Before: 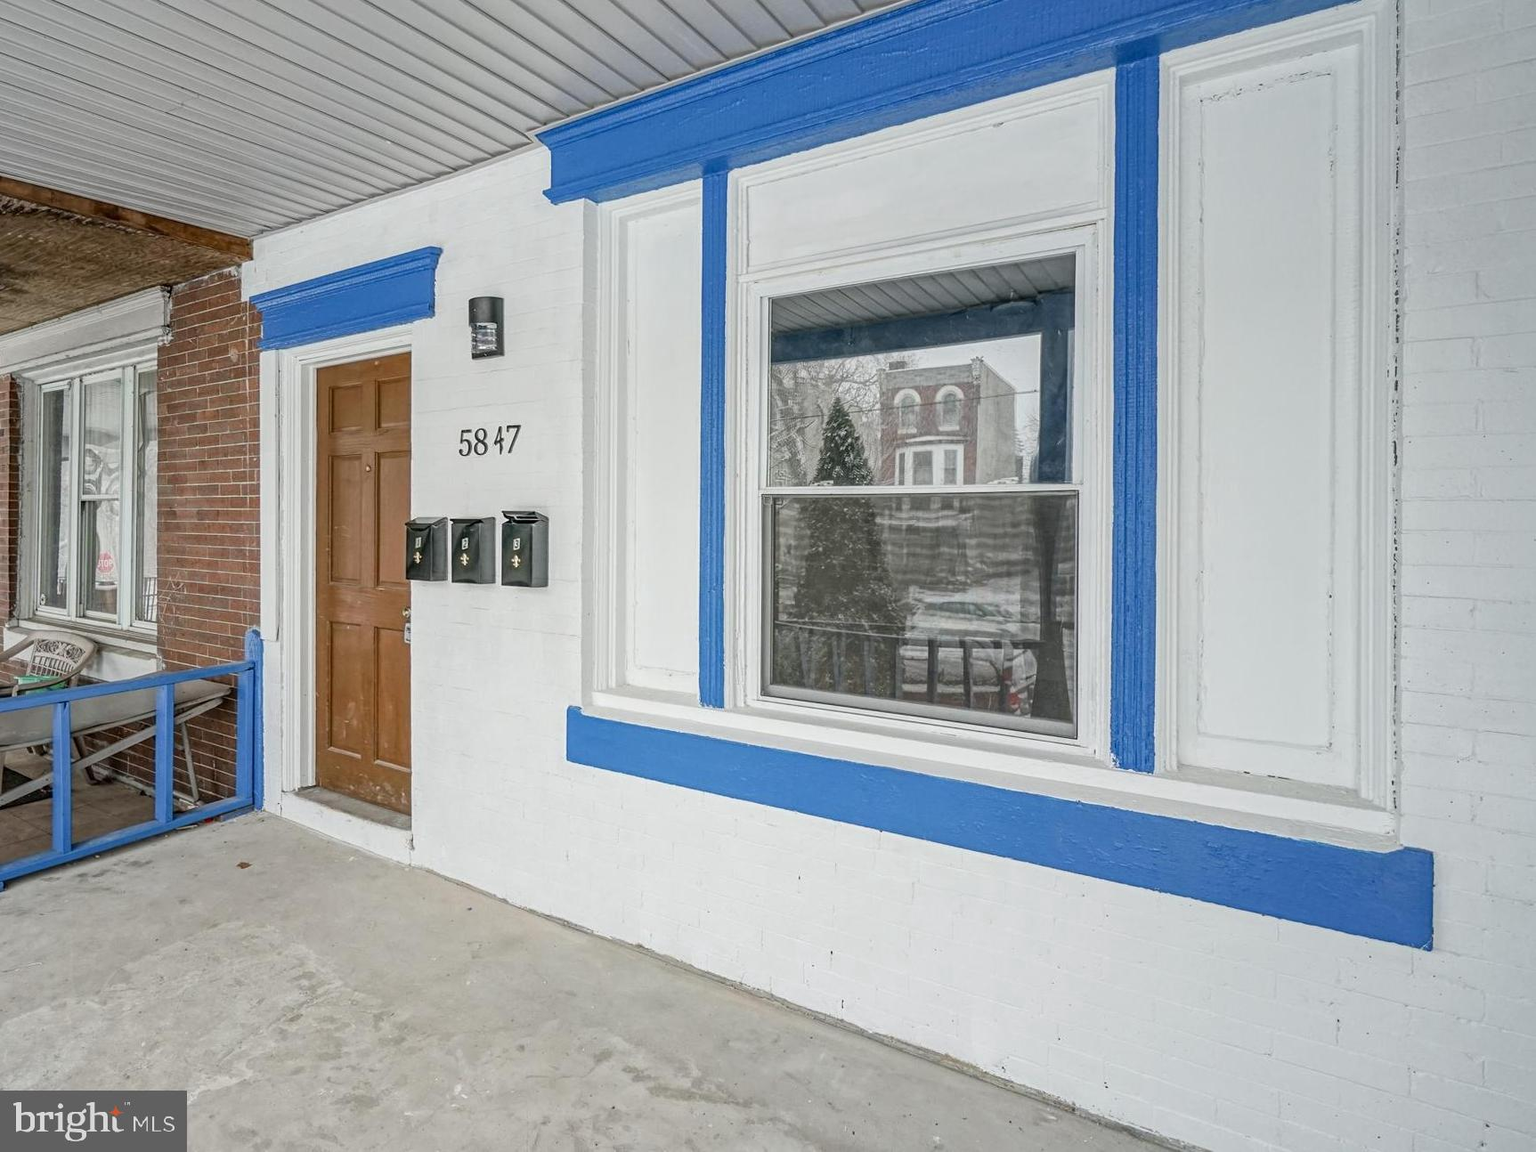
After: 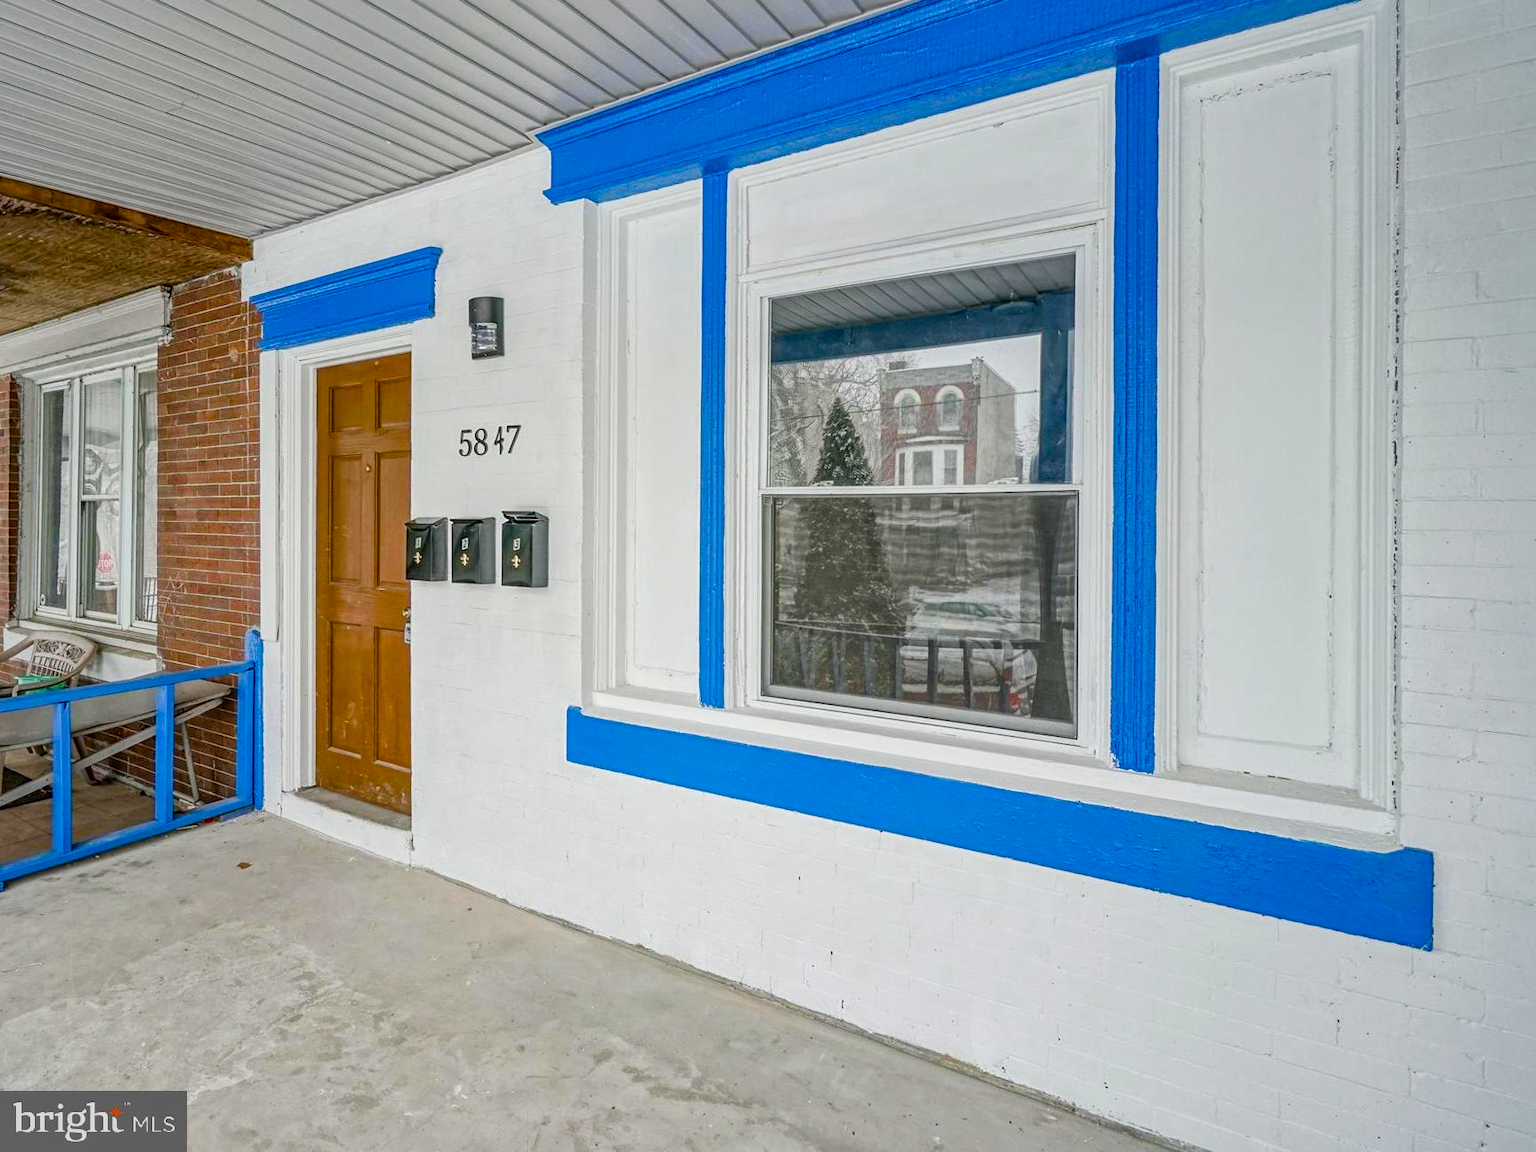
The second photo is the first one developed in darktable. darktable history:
local contrast: mode bilateral grid, contrast 21, coarseness 51, detail 120%, midtone range 0.2
color balance rgb: shadows fall-off 101.829%, linear chroma grading › global chroma 14.409%, perceptual saturation grading › global saturation 0.601%, perceptual saturation grading › highlights -17.772%, perceptual saturation grading › mid-tones 33.48%, perceptual saturation grading › shadows 50.389%, perceptual brilliance grading › global brilliance 1.827%, perceptual brilliance grading › highlights -3.553%, mask middle-gray fulcrum 23.044%, global vibrance 20%
